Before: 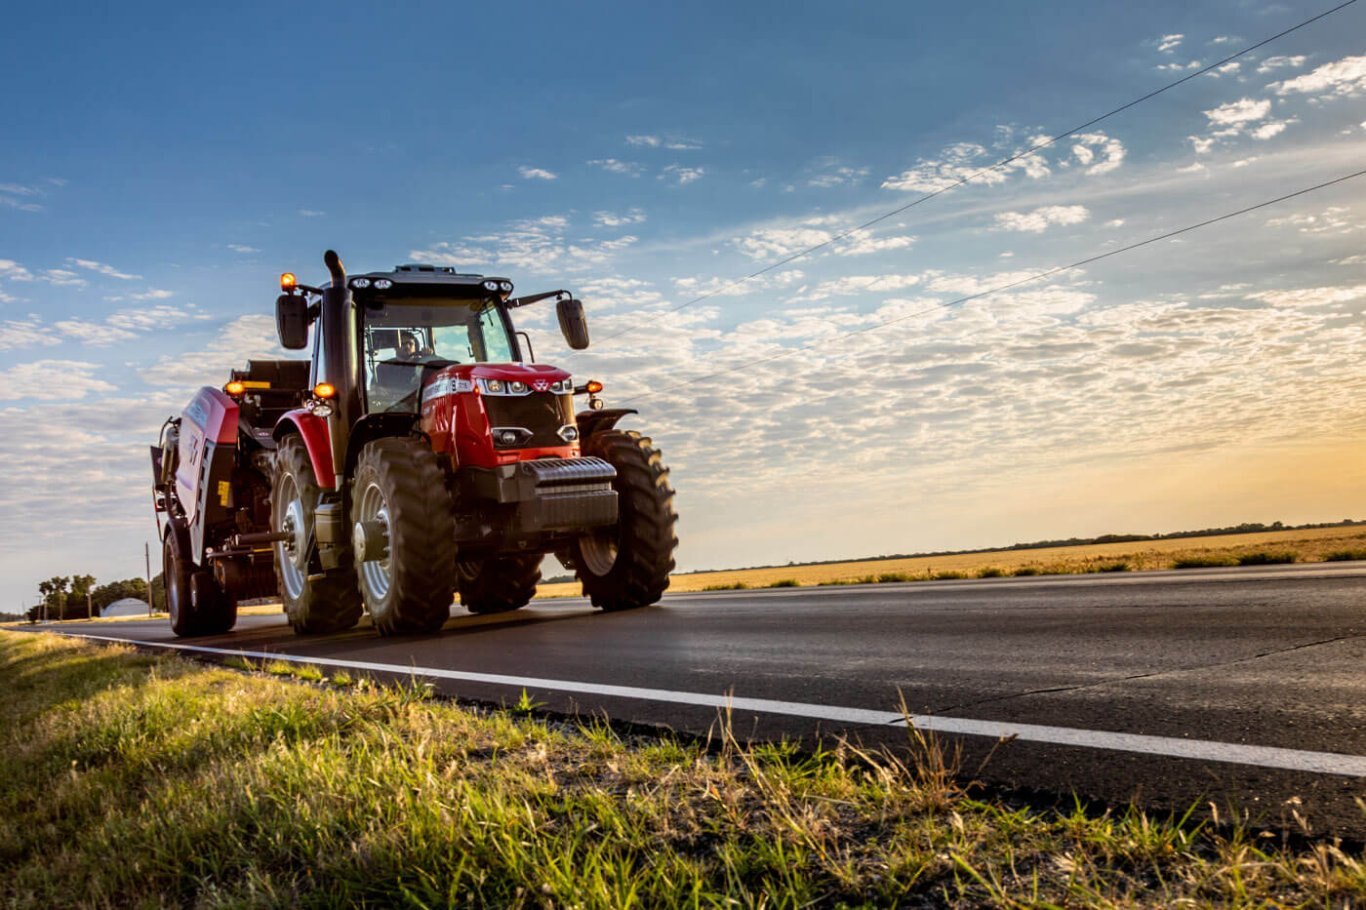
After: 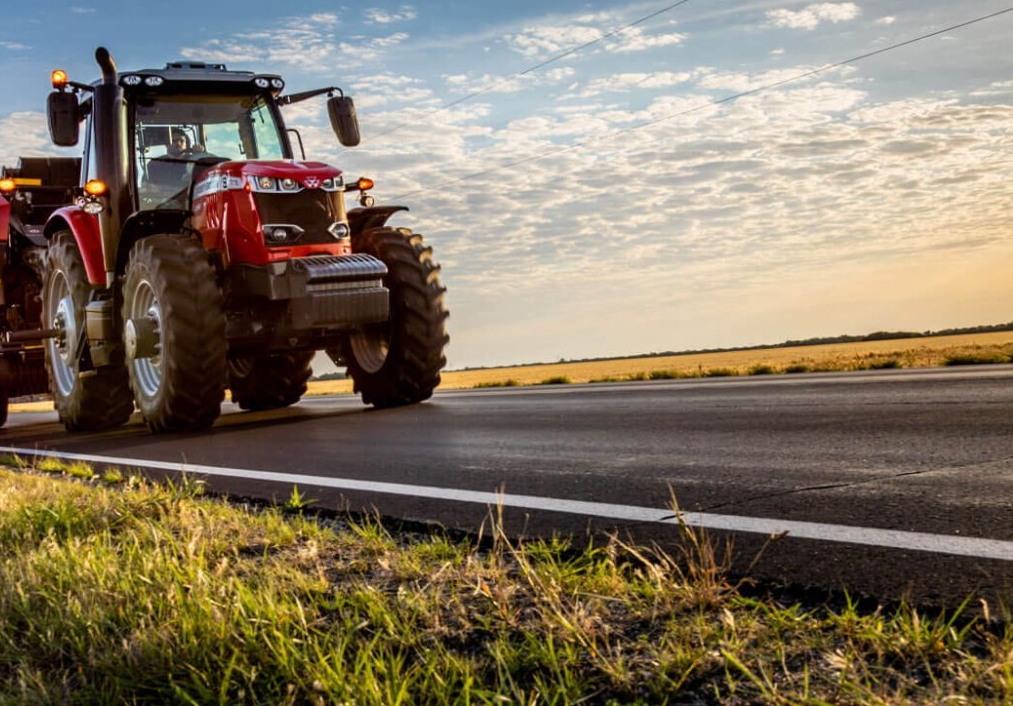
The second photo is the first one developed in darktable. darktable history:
crop: left 16.822%, top 22.377%, right 8.977%
